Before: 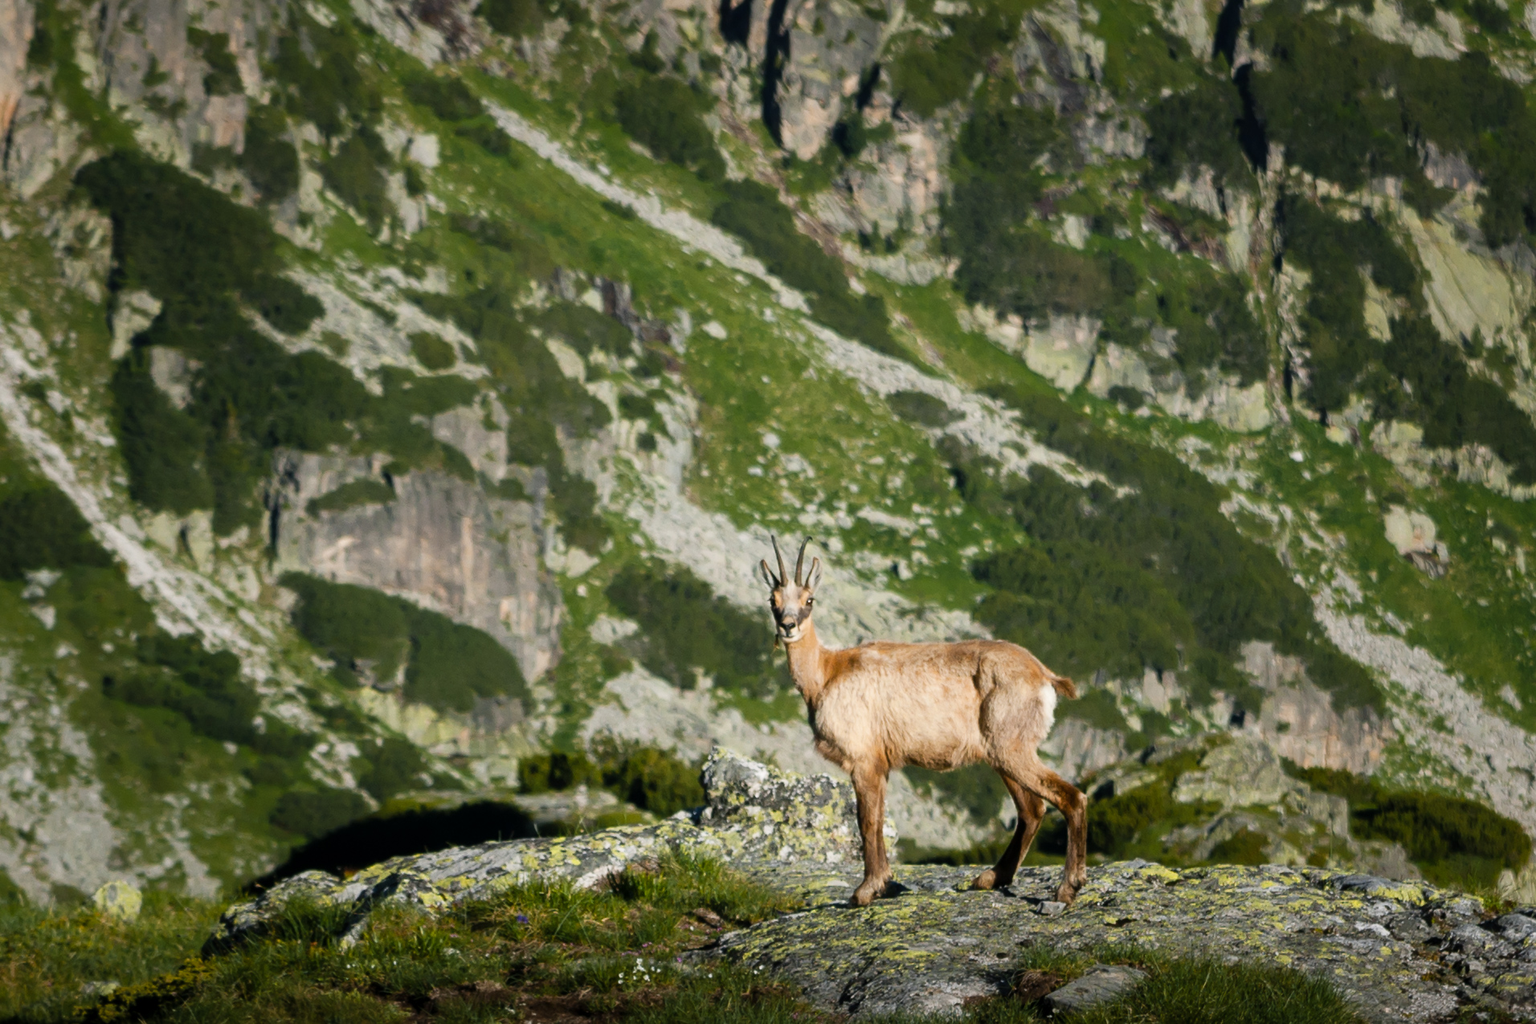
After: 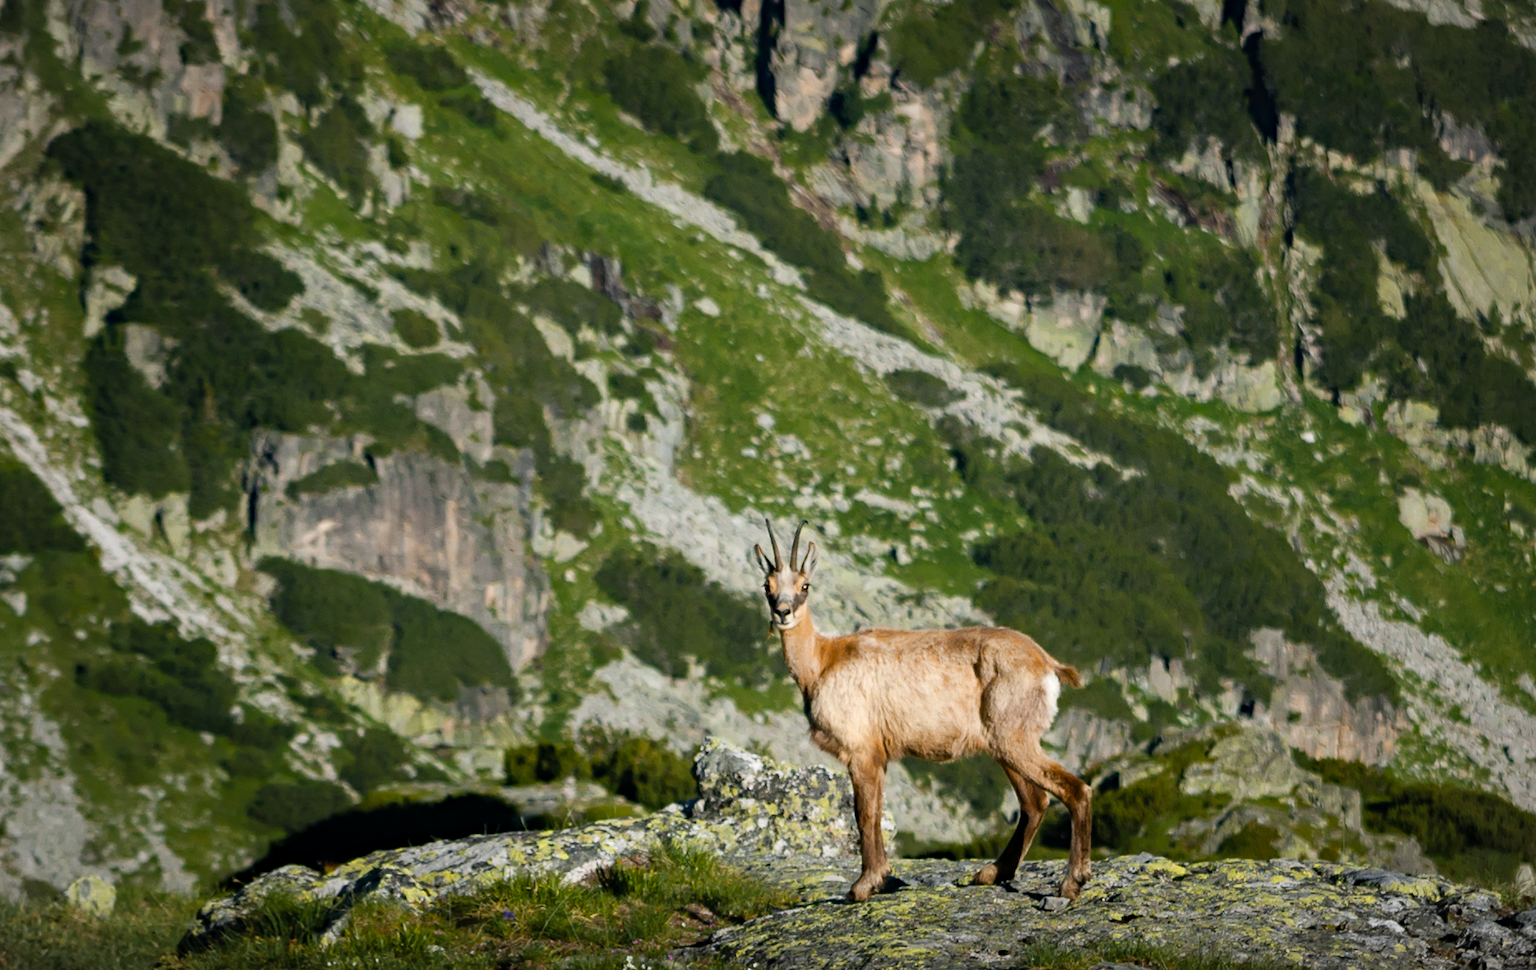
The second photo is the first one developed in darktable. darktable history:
crop: left 1.964%, top 3.251%, right 1.122%, bottom 4.933%
haze removal: compatibility mode true, adaptive false
vignetting: fall-off start 100%, brightness -0.282, width/height ratio 1.31
